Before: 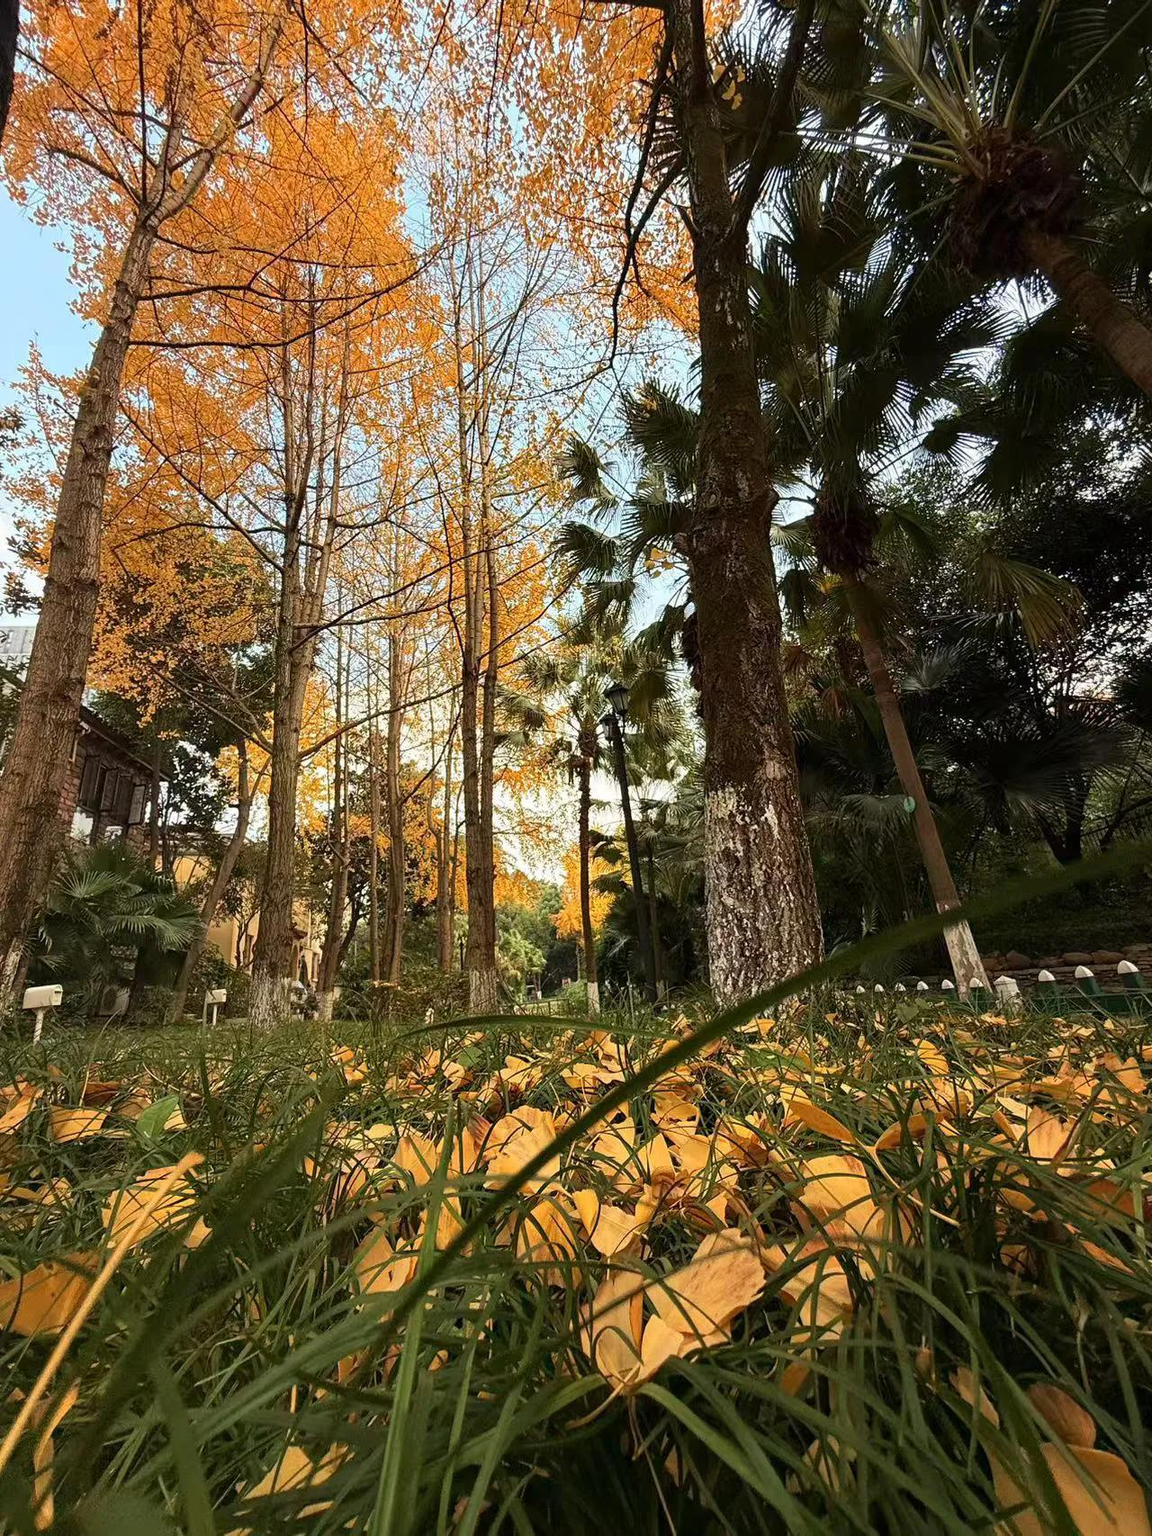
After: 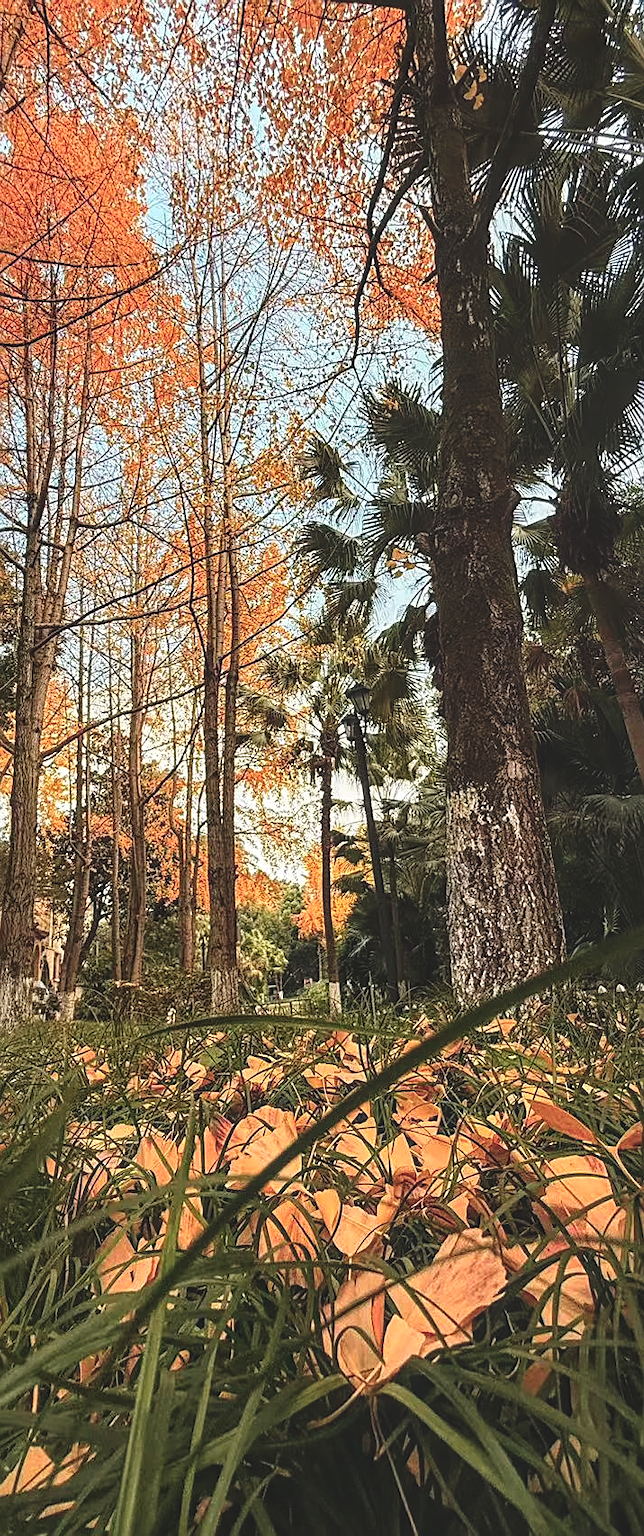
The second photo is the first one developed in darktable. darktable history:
shadows and highlights: shadows 12.57, white point adjustment 1.23, highlights -0.887, soften with gaussian
sharpen: on, module defaults
local contrast: highlights 62%, detail 143%, midtone range 0.425
tone curve: curves: ch0 [(0, 0) (0.08, 0.056) (0.4, 0.4) (0.6, 0.612) (0.92, 0.924) (1, 1)], preserve colors none
color zones: curves: ch1 [(0.24, 0.634) (0.75, 0.5)]; ch2 [(0.253, 0.437) (0.745, 0.491)]
crop and rotate: left 22.428%, right 21.615%
exposure: black level correction -0.025, exposure -0.118 EV, compensate exposure bias true, compensate highlight preservation false
color correction: highlights b* -0.031, saturation 0.832
